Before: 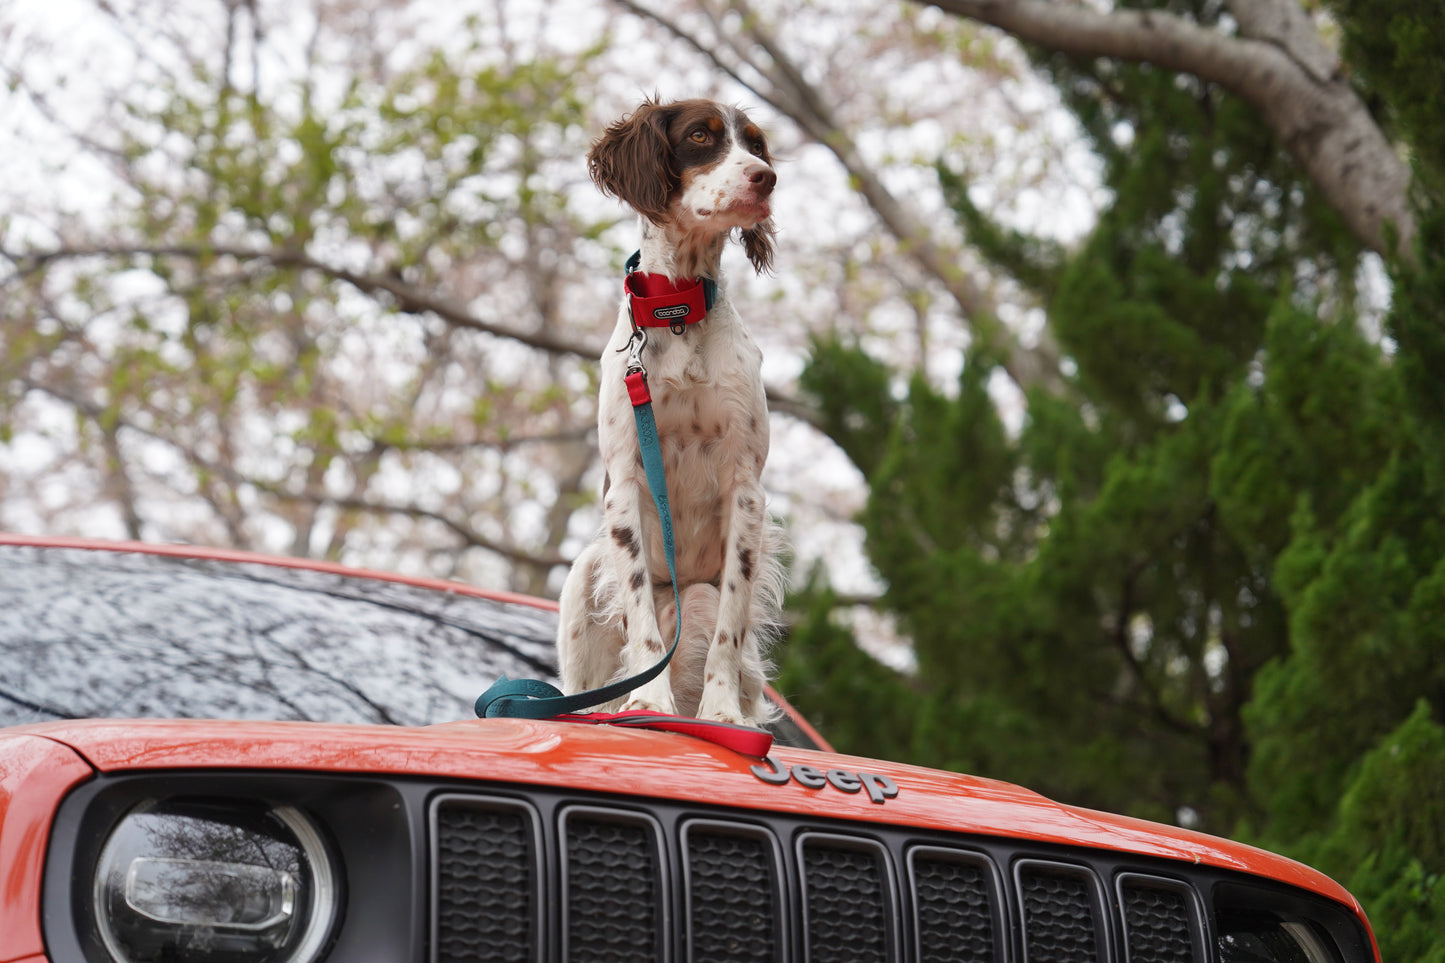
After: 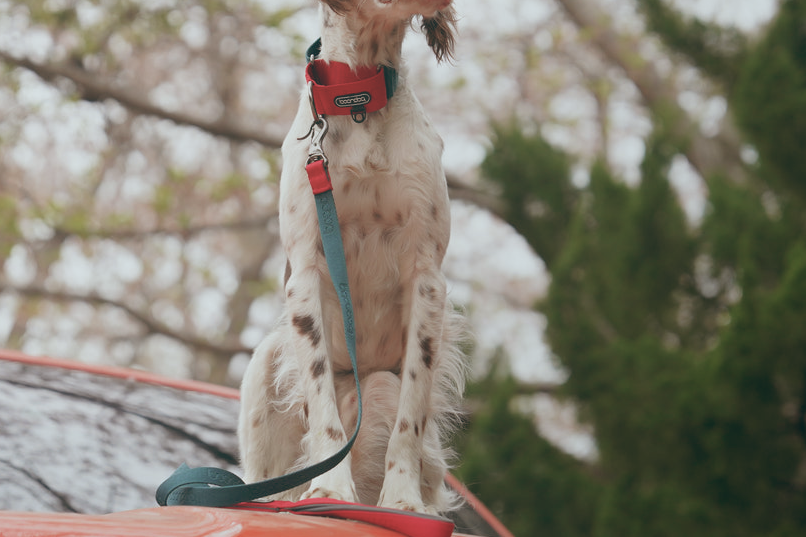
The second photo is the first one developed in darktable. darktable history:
local contrast: detail 70%
crop and rotate: left 22.13%, top 22.054%, right 22.026%, bottom 22.102%
color balance: lift [1, 0.994, 1.002, 1.006], gamma [0.957, 1.081, 1.016, 0.919], gain [0.97, 0.972, 1.01, 1.028], input saturation 91.06%, output saturation 79.8%
tone equalizer: on, module defaults
